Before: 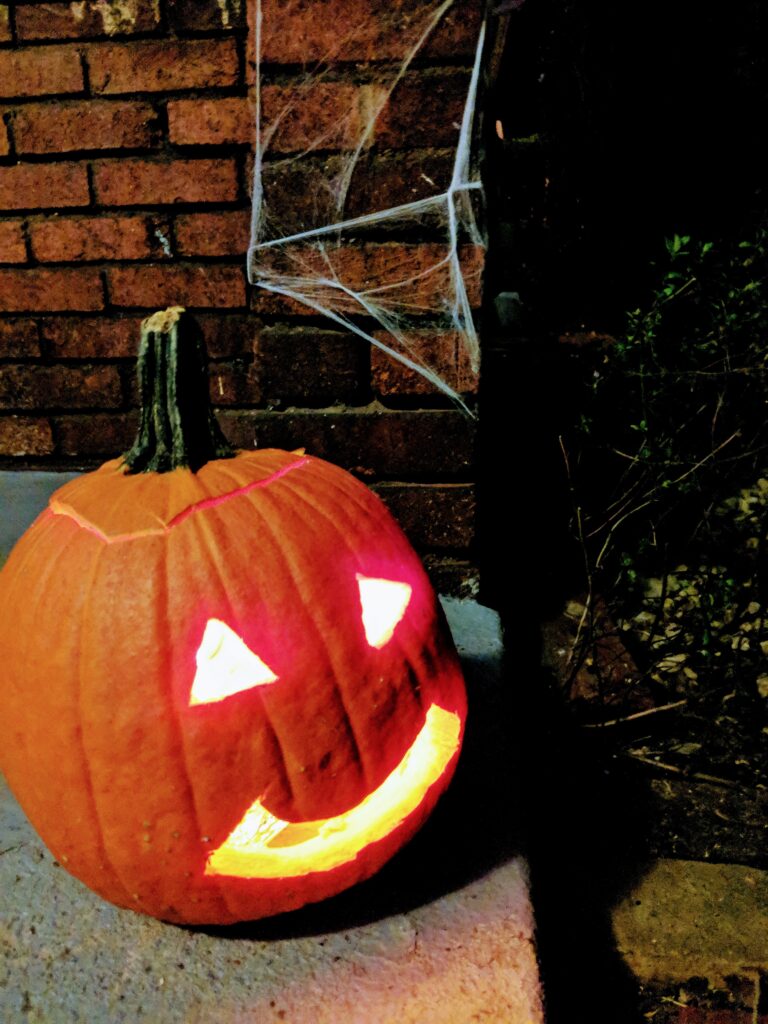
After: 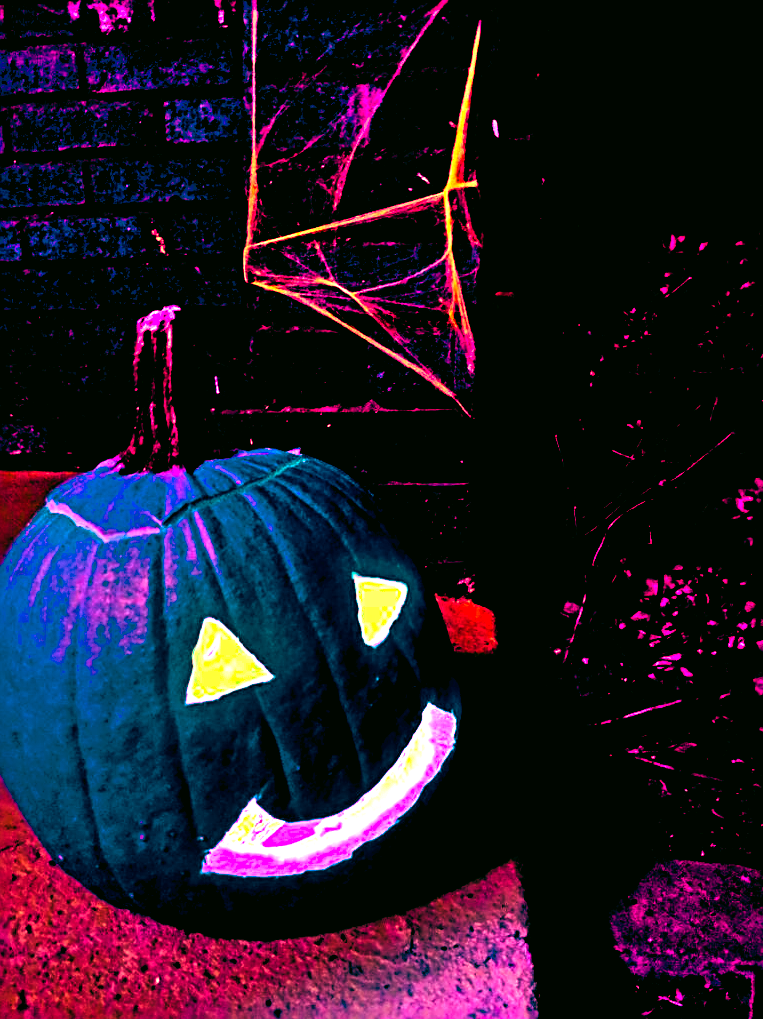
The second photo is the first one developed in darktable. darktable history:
haze removal: compatibility mode true, adaptive false
white balance: red 0.871, blue 1.249
crop and rotate: left 0.614%, top 0.179%, bottom 0.309%
color balance rgb: shadows lift › luminance -18.76%, shadows lift › chroma 35.44%, power › luminance -3.76%, power › hue 142.17°, highlights gain › chroma 7.5%, highlights gain › hue 184.75°, global offset › luminance -0.52%, global offset › chroma 0.91%, global offset › hue 173.36°, shadows fall-off 300%, white fulcrum 2 EV, highlights fall-off 300%, linear chroma grading › shadows 17.19%, linear chroma grading › highlights 61.12%, linear chroma grading › global chroma 50%, hue shift -150.52°, perceptual brilliance grading › global brilliance 12%, mask middle-gray fulcrum 100%, contrast gray fulcrum 38.43%, contrast 35.15%, saturation formula JzAzBz (2021)
shadows and highlights: soften with gaussian
sharpen: radius 4
tone equalizer: -8 EV -0.417 EV, -7 EV -0.389 EV, -6 EV -0.333 EV, -5 EV -0.222 EV, -3 EV 0.222 EV, -2 EV 0.333 EV, -1 EV 0.389 EV, +0 EV 0.417 EV, edges refinement/feathering 500, mask exposure compensation -1.57 EV, preserve details no
color correction: highlights a* 4.02, highlights b* 4.98, shadows a* -7.55, shadows b* 4.98
